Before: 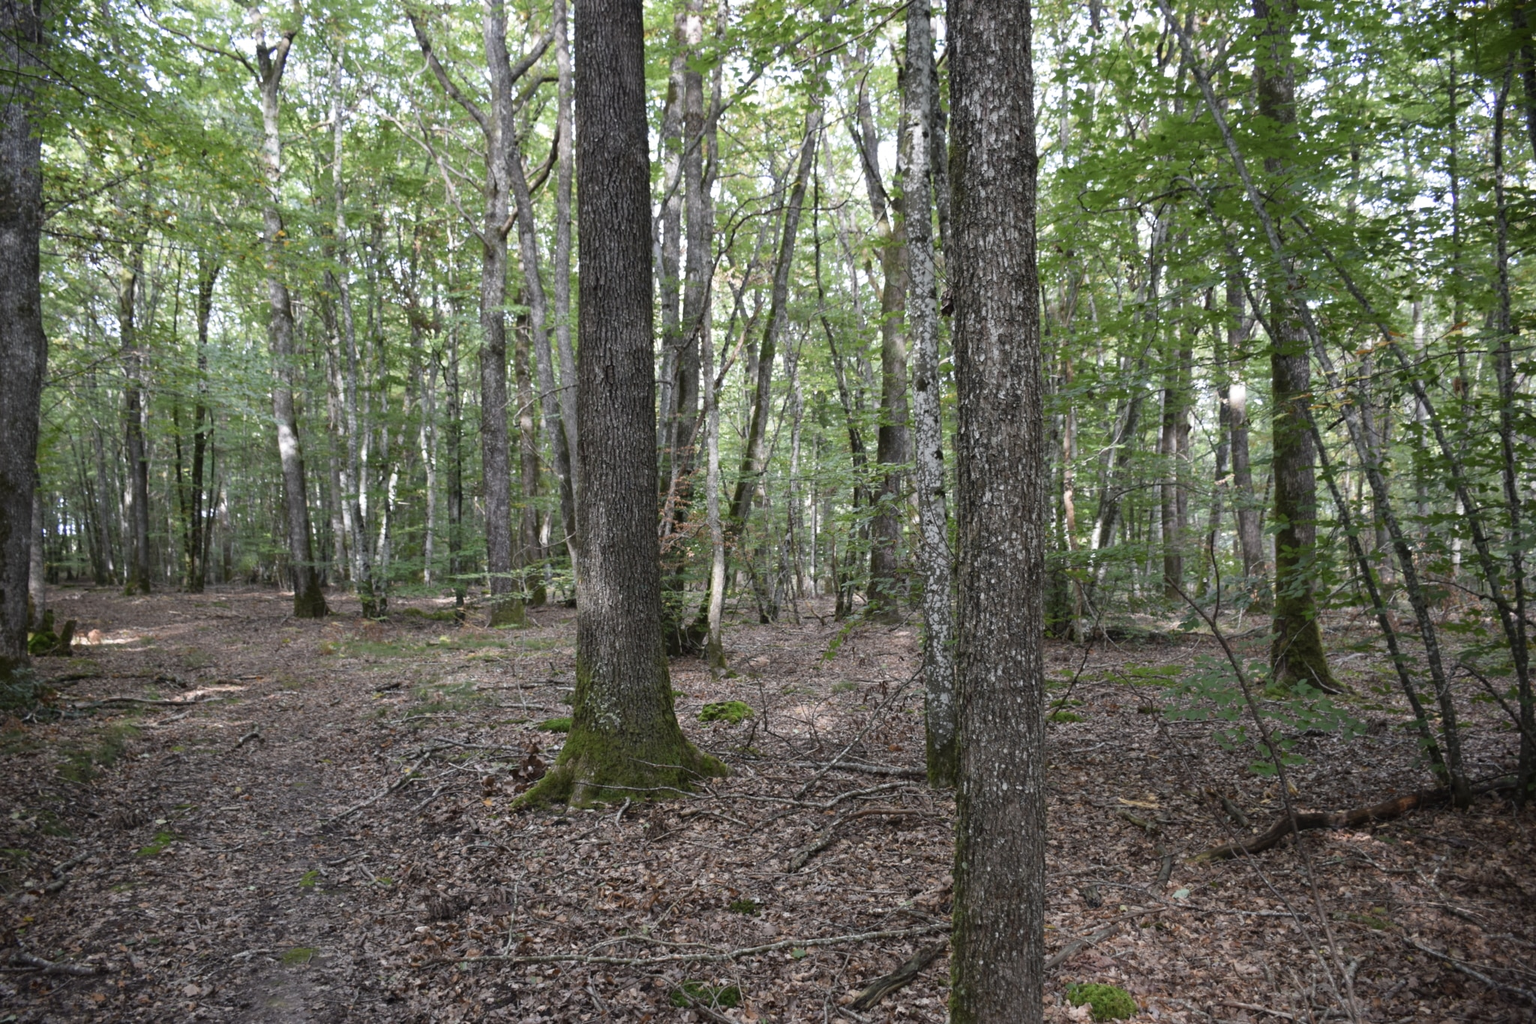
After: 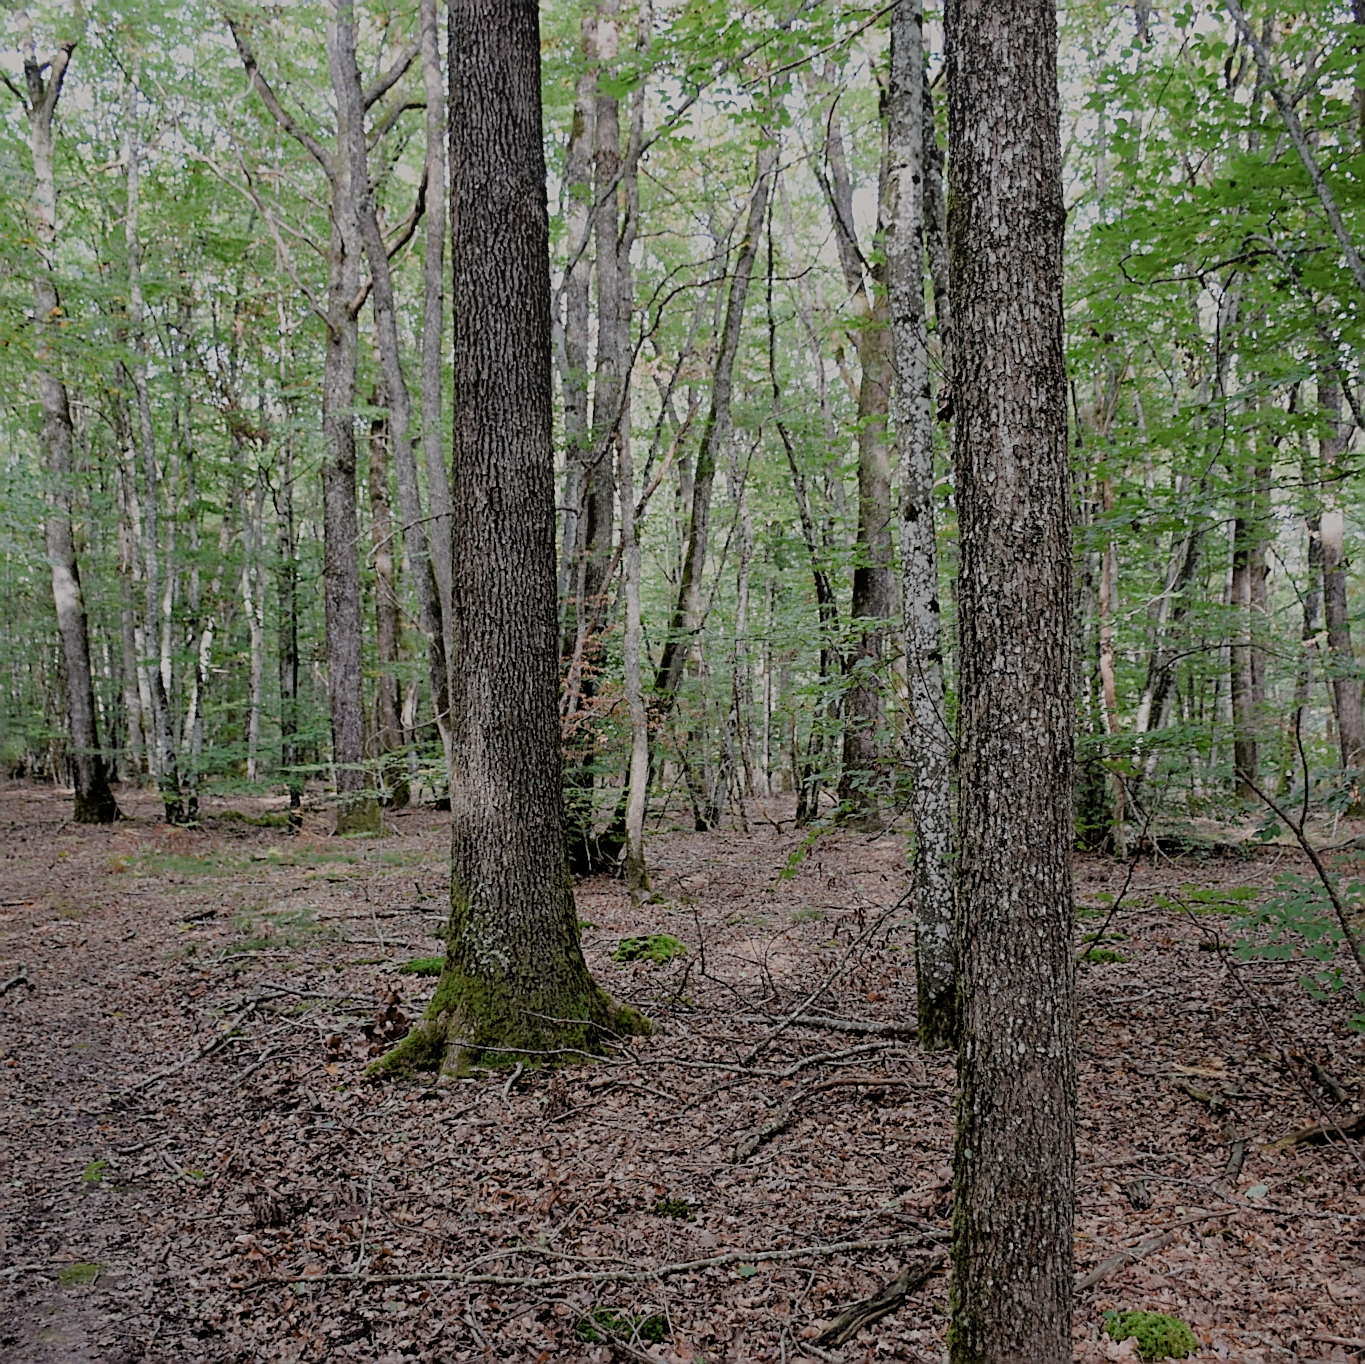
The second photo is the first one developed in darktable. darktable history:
crop and rotate: left 15.546%, right 17.787%
filmic rgb: black relative exposure -4.42 EV, white relative exposure 6.58 EV, hardness 1.85, contrast 0.5
color balance rgb: shadows lift › chroma 1%, shadows lift › hue 28.8°, power › hue 60°, highlights gain › chroma 1%, highlights gain › hue 60°, global offset › luminance 0.25%, perceptual saturation grading › highlights -20%, perceptual saturation grading › shadows 20%, perceptual brilliance grading › highlights 5%, perceptual brilliance grading › shadows -10%, global vibrance 19.67%
sharpen: amount 0.901
bloom: on, module defaults
